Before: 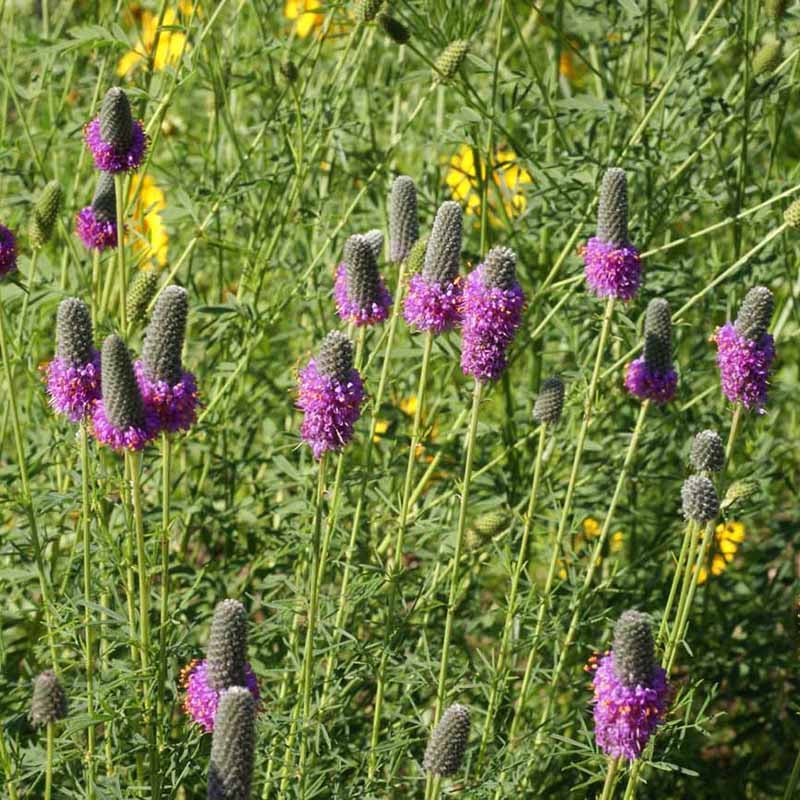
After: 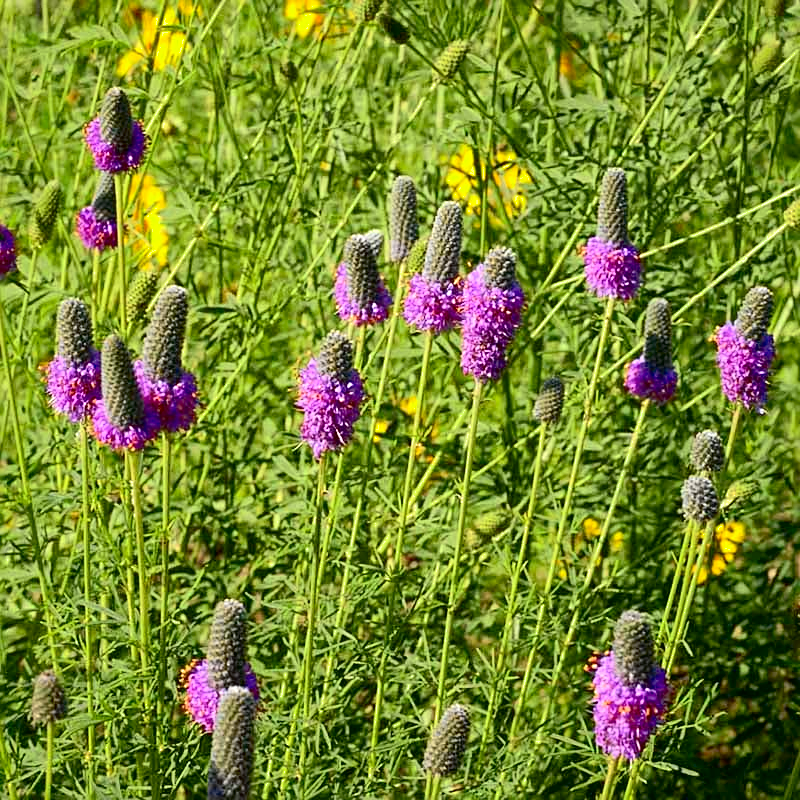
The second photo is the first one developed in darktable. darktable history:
shadows and highlights: on, module defaults
sharpen: on, module defaults
tone curve: curves: ch0 [(0, 0.006) (0.046, 0.011) (0.13, 0.062) (0.338, 0.327) (0.494, 0.55) (0.728, 0.835) (1, 1)]; ch1 [(0, 0) (0.346, 0.324) (0.45, 0.431) (0.5, 0.5) (0.522, 0.517) (0.55, 0.57) (1, 1)]; ch2 [(0, 0) (0.453, 0.418) (0.5, 0.5) (0.526, 0.524) (0.554, 0.598) (0.622, 0.679) (0.707, 0.761) (1, 1)], color space Lab, independent channels, preserve colors none
